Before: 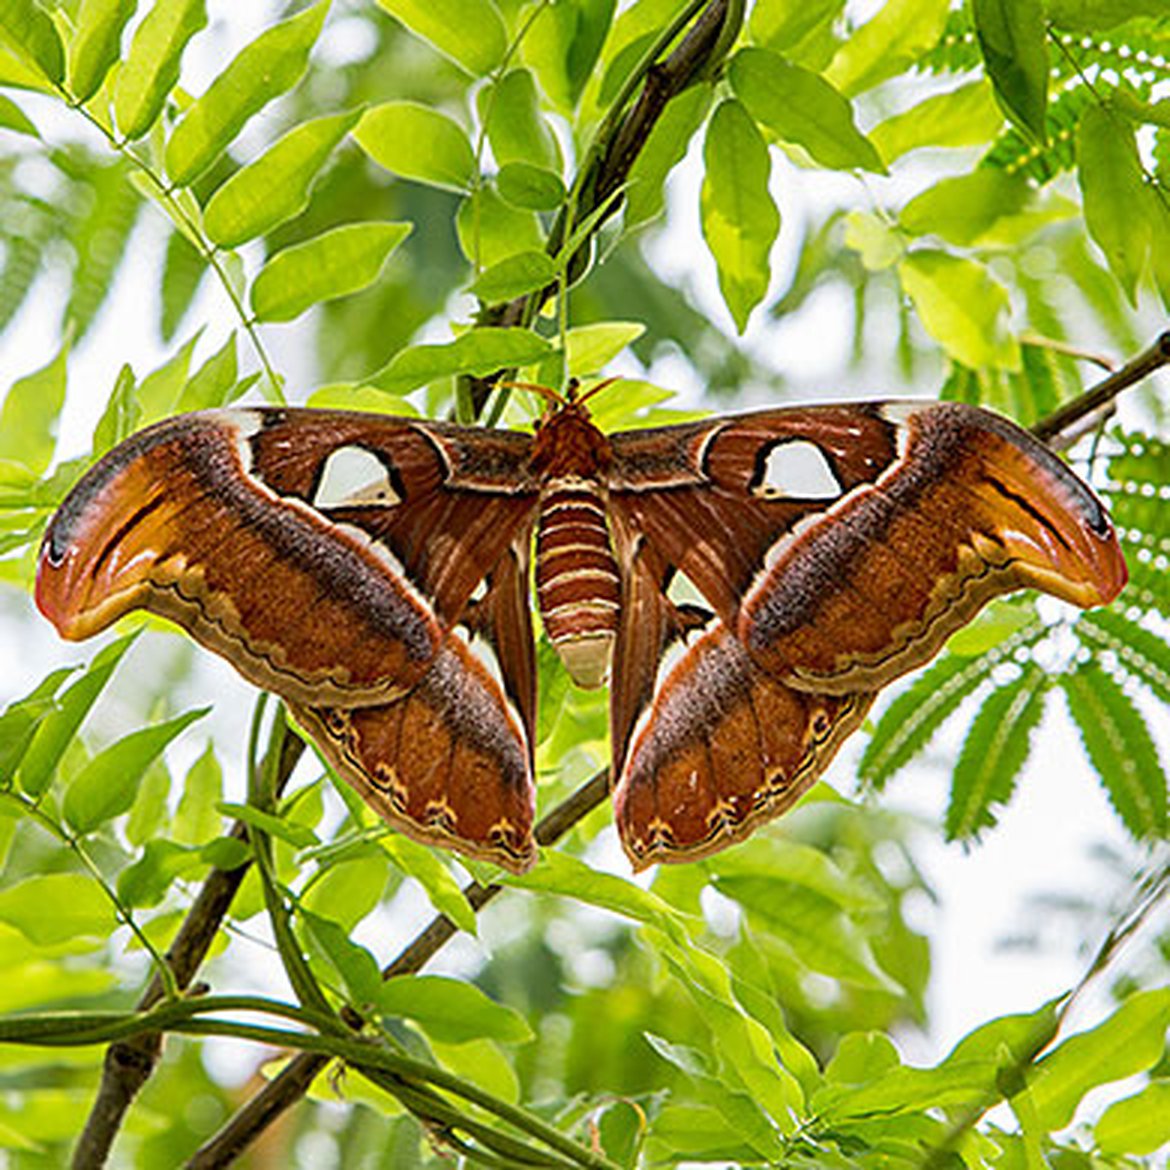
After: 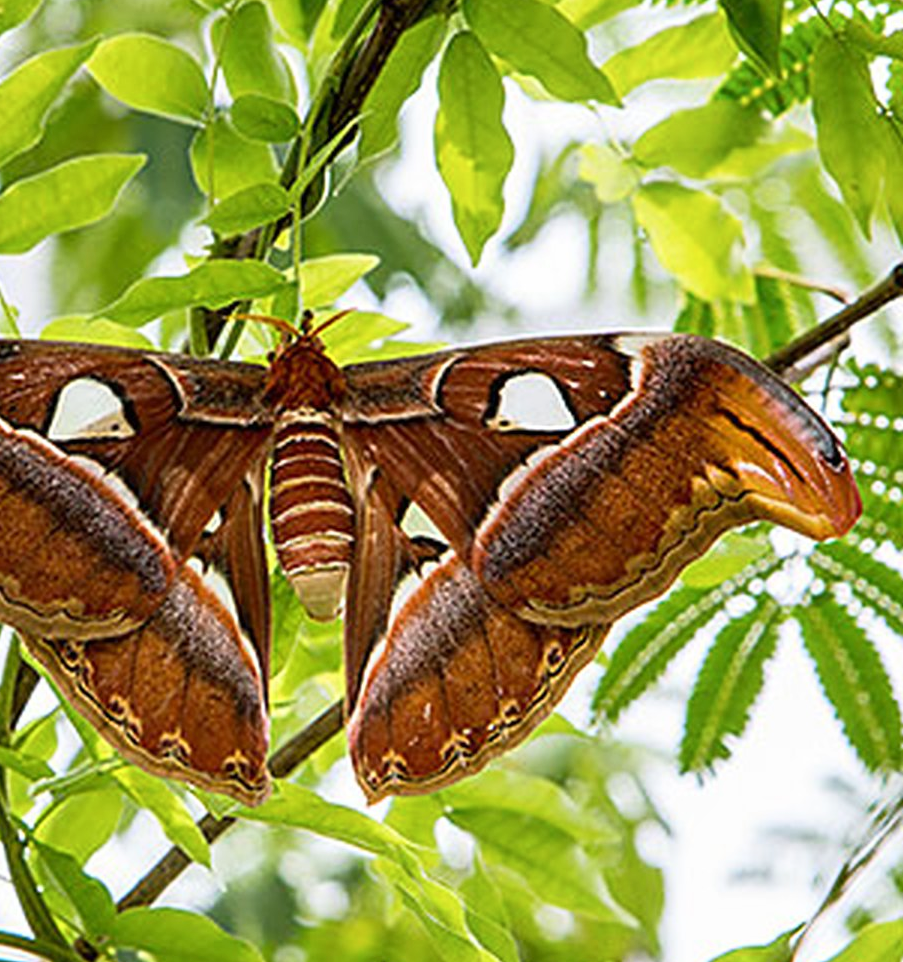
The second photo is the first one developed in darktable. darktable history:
crop: left 22.765%, top 5.884%, bottom 11.855%
shadows and highlights: shadows 1.37, highlights 38.84, highlights color adjustment 53.06%
